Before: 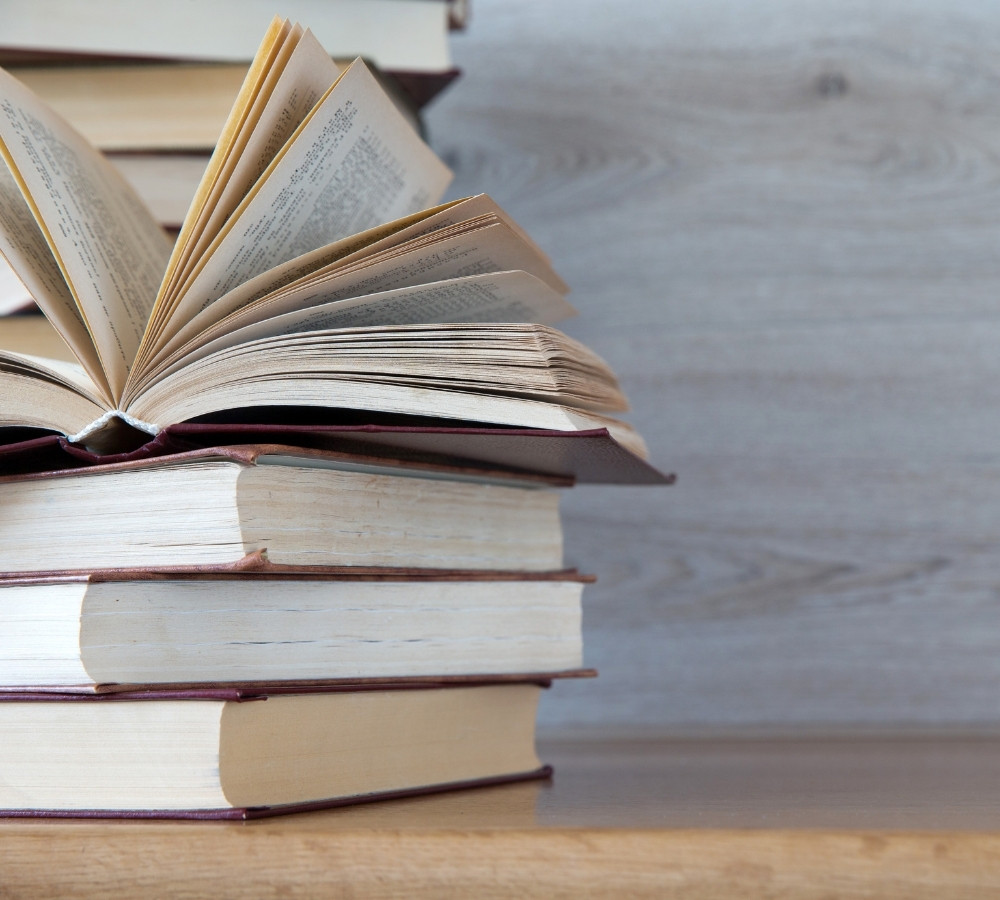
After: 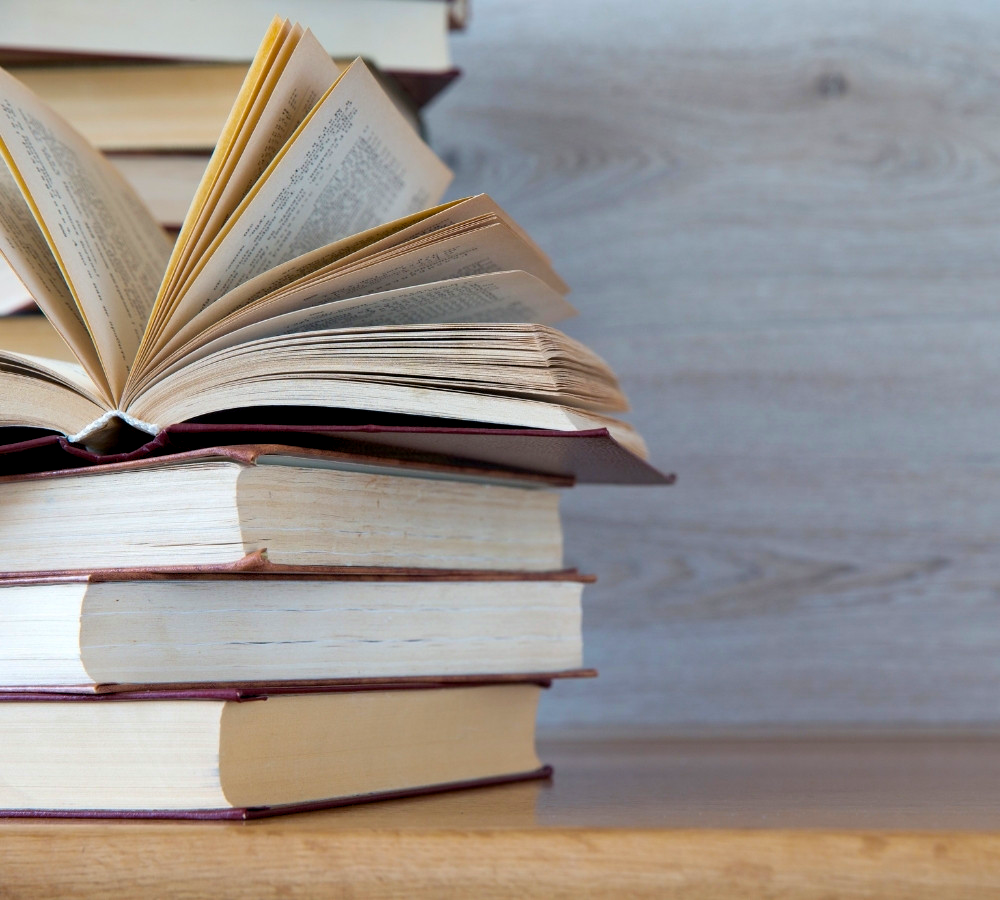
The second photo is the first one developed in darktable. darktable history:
color balance rgb: global offset › luminance -0.382%, perceptual saturation grading › global saturation 0.665%, global vibrance 39.712%
